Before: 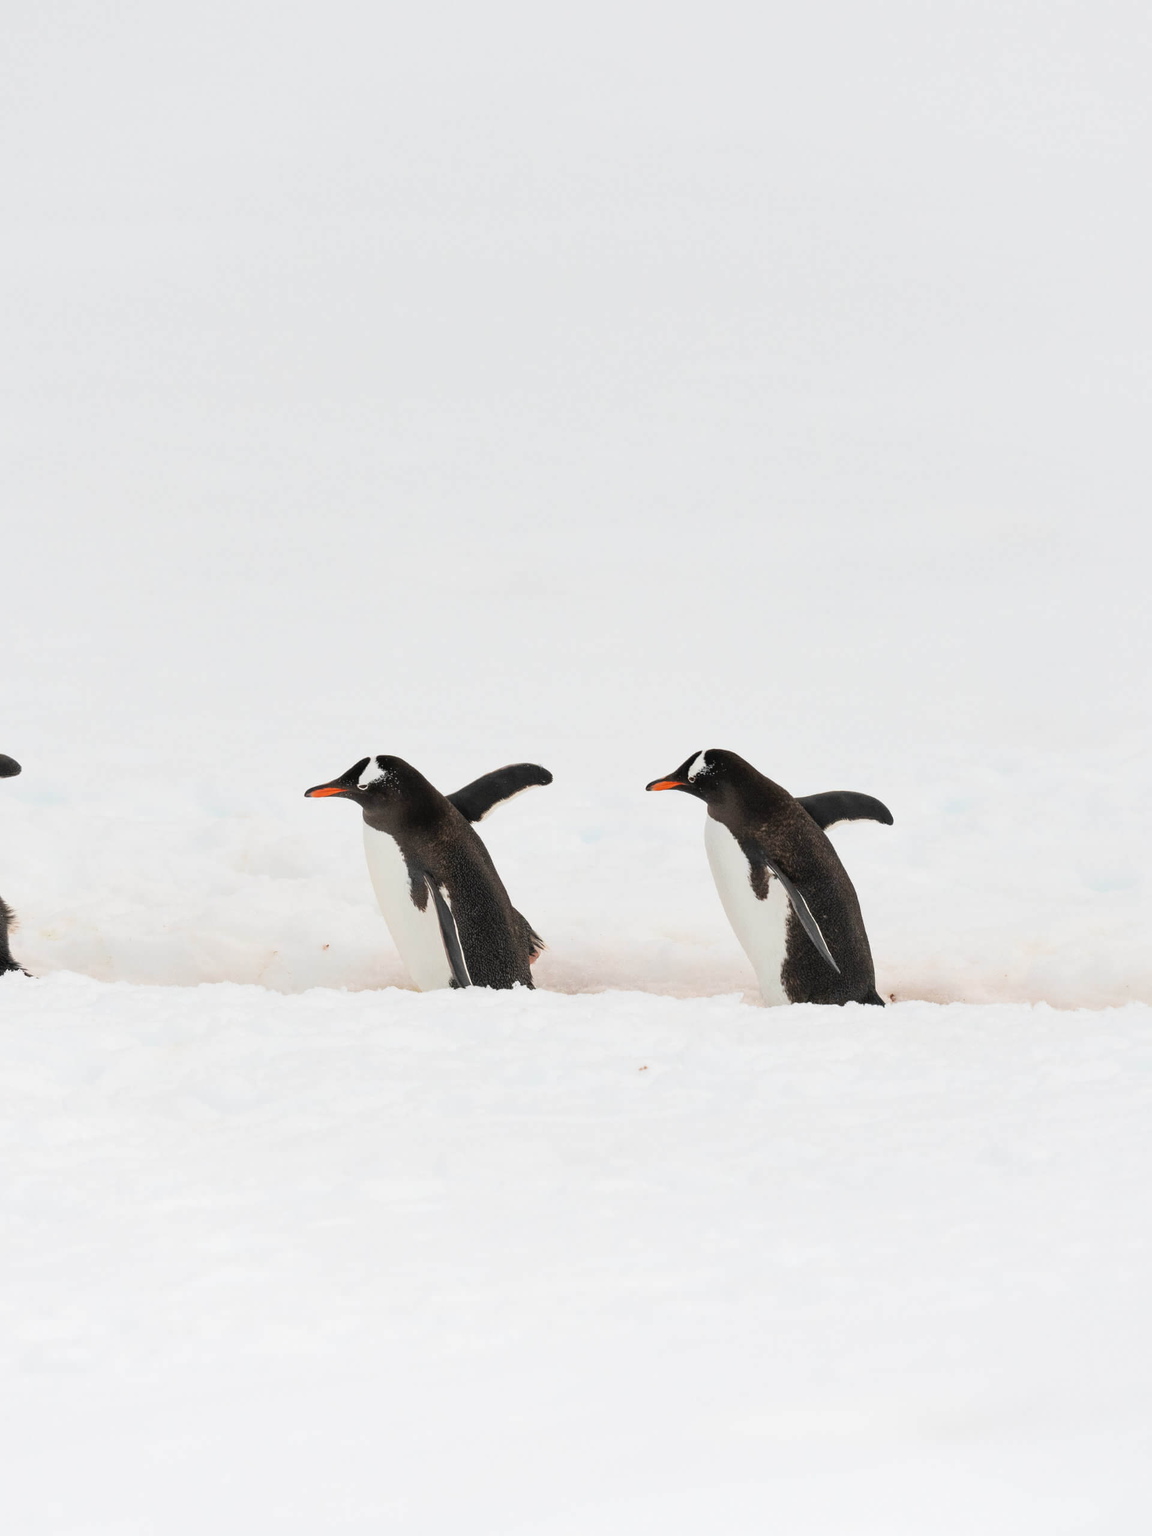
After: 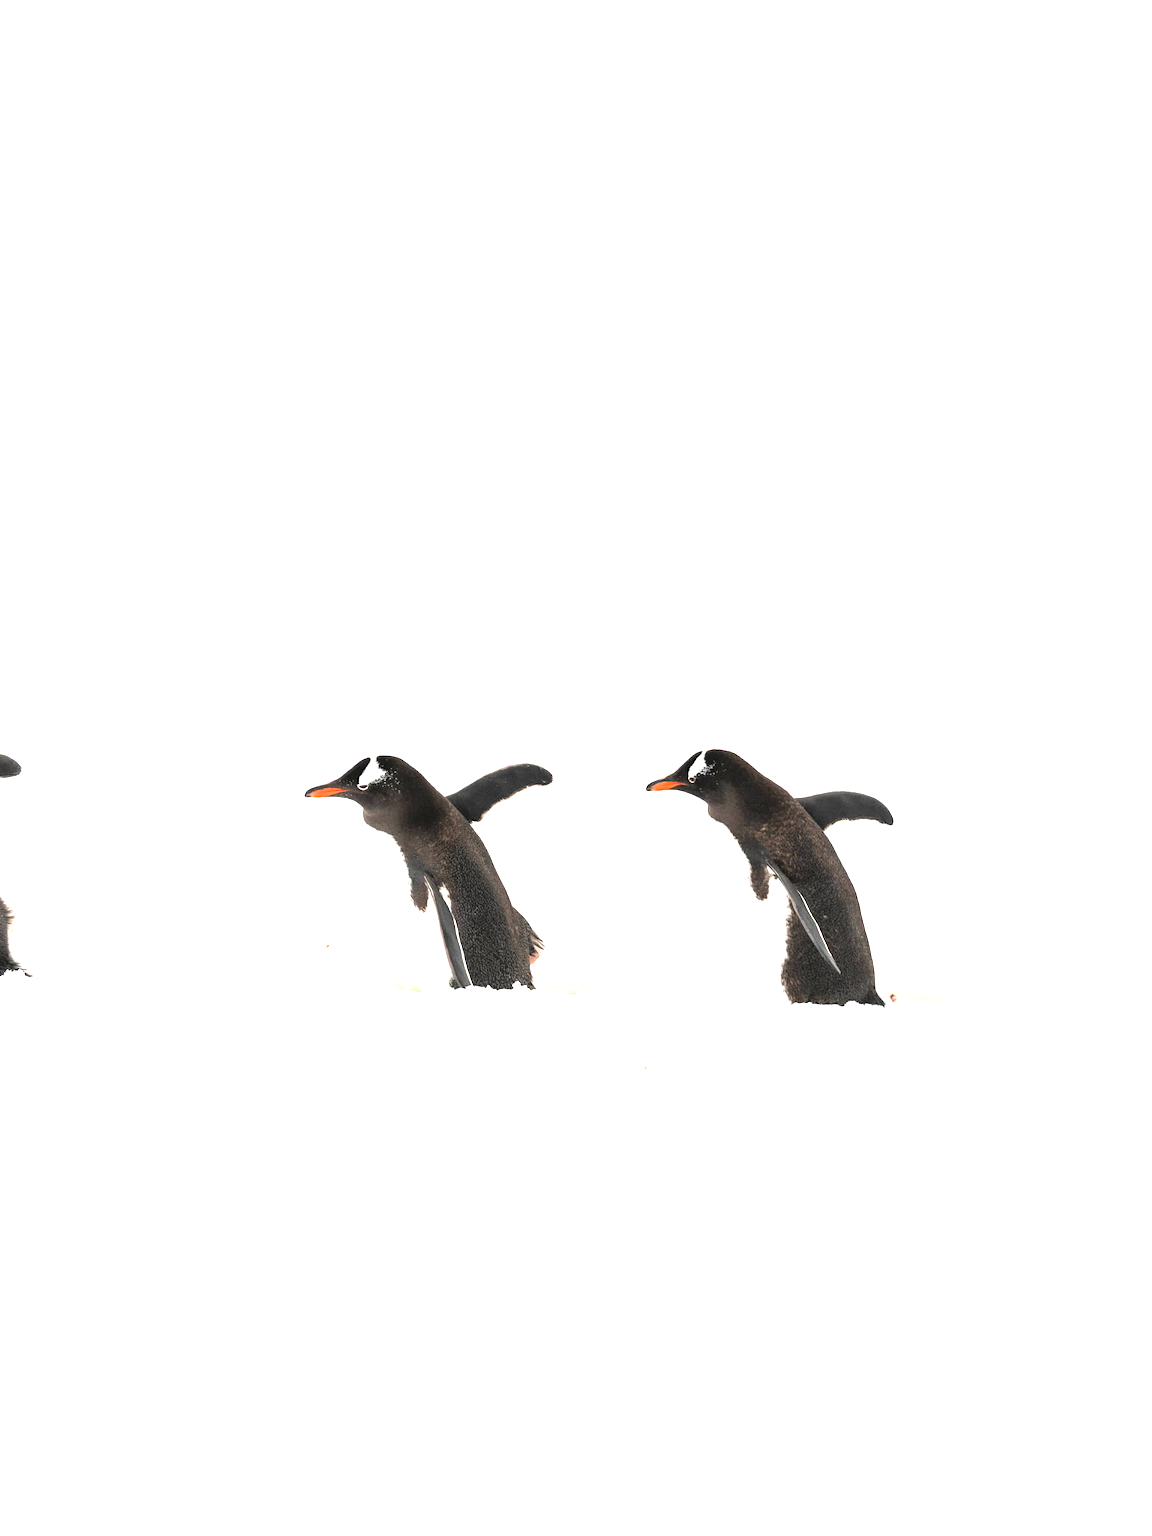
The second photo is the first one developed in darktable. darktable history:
color calibration: illuminant same as pipeline (D50), adaptation none (bypass), x 0.331, y 0.334, temperature 5017.55 K
exposure: black level correction 0, exposure 1.106 EV, compensate highlight preservation false
